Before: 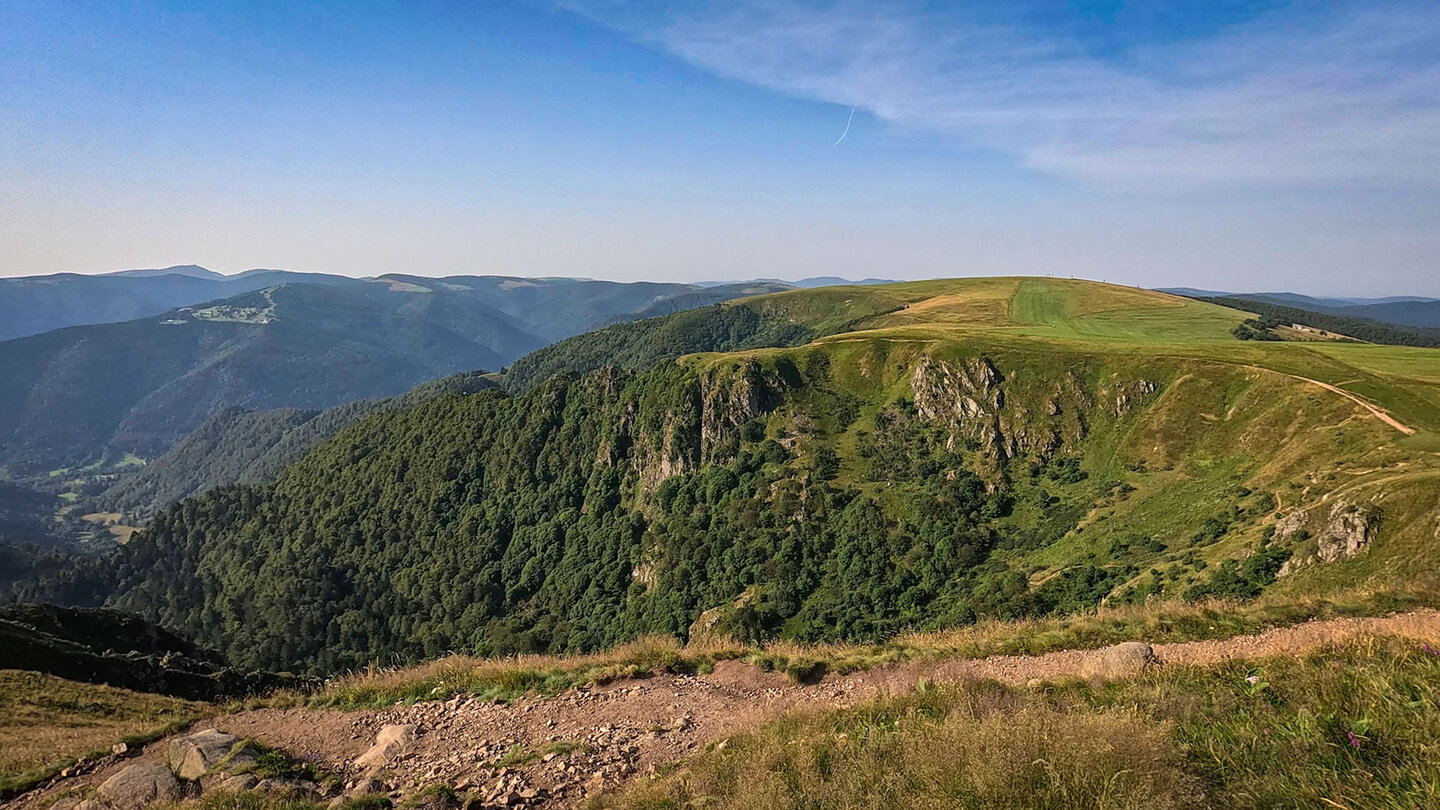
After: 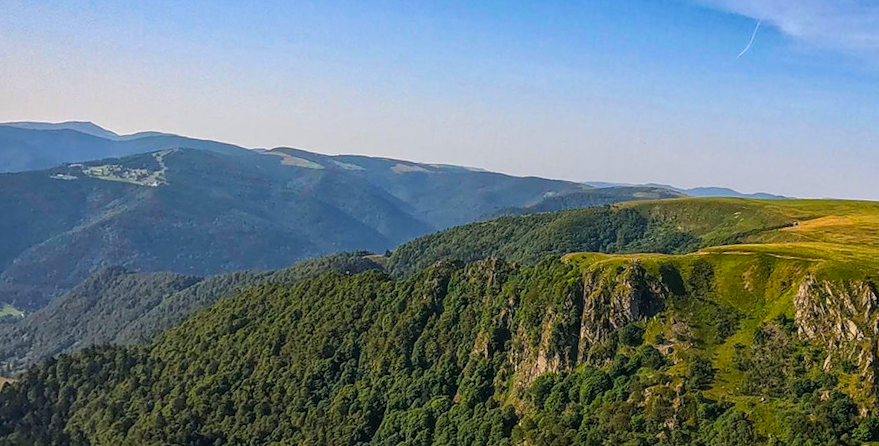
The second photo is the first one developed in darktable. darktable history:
crop and rotate: angle -4.86°, left 2.183%, top 6.676%, right 27.759%, bottom 30.152%
color balance rgb: perceptual saturation grading › global saturation 35.9%
local contrast: detail 110%
